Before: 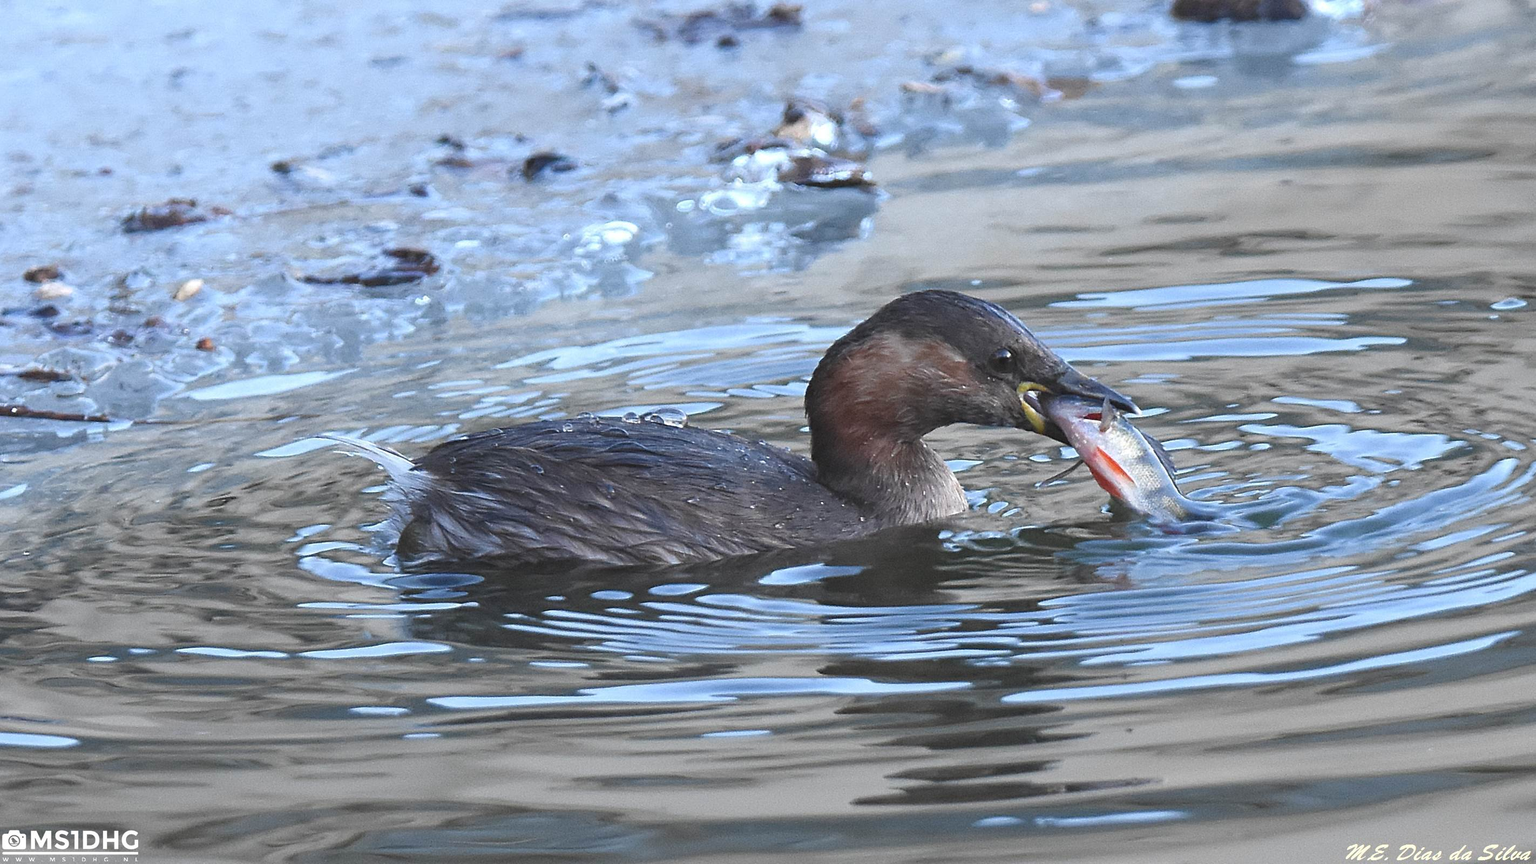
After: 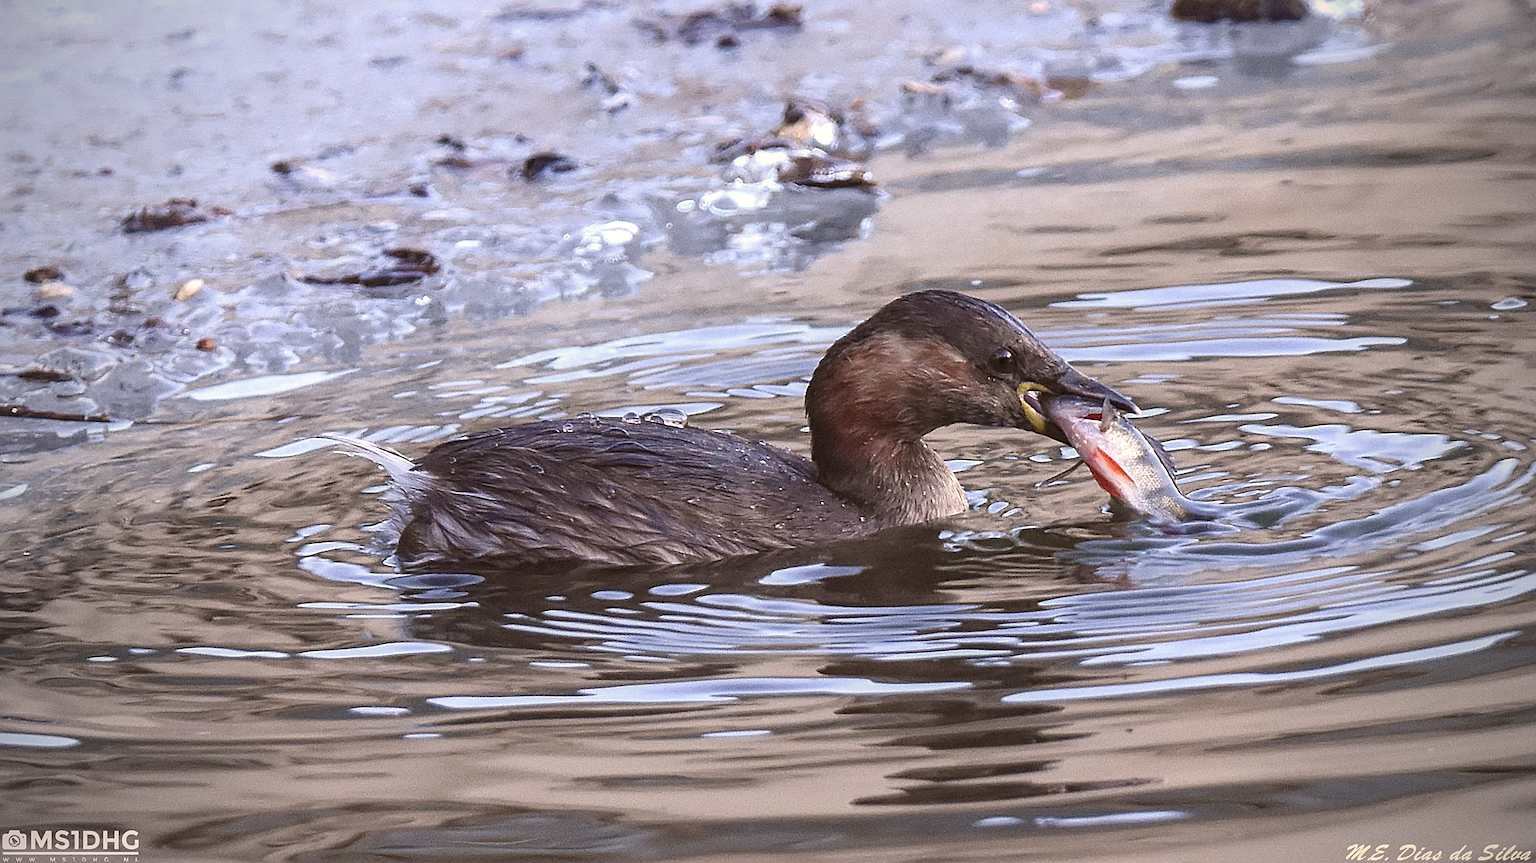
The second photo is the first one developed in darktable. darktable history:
color correction: highlights a* 10.21, highlights b* 9.72, shadows a* 7.89, shadows b* 7.79, saturation 0.767
local contrast: on, module defaults
vignetting: fall-off start 71.59%, brightness -0.576, saturation -0.261
sharpen: on, module defaults
contrast brightness saturation: contrast 0.092, saturation 0.285
